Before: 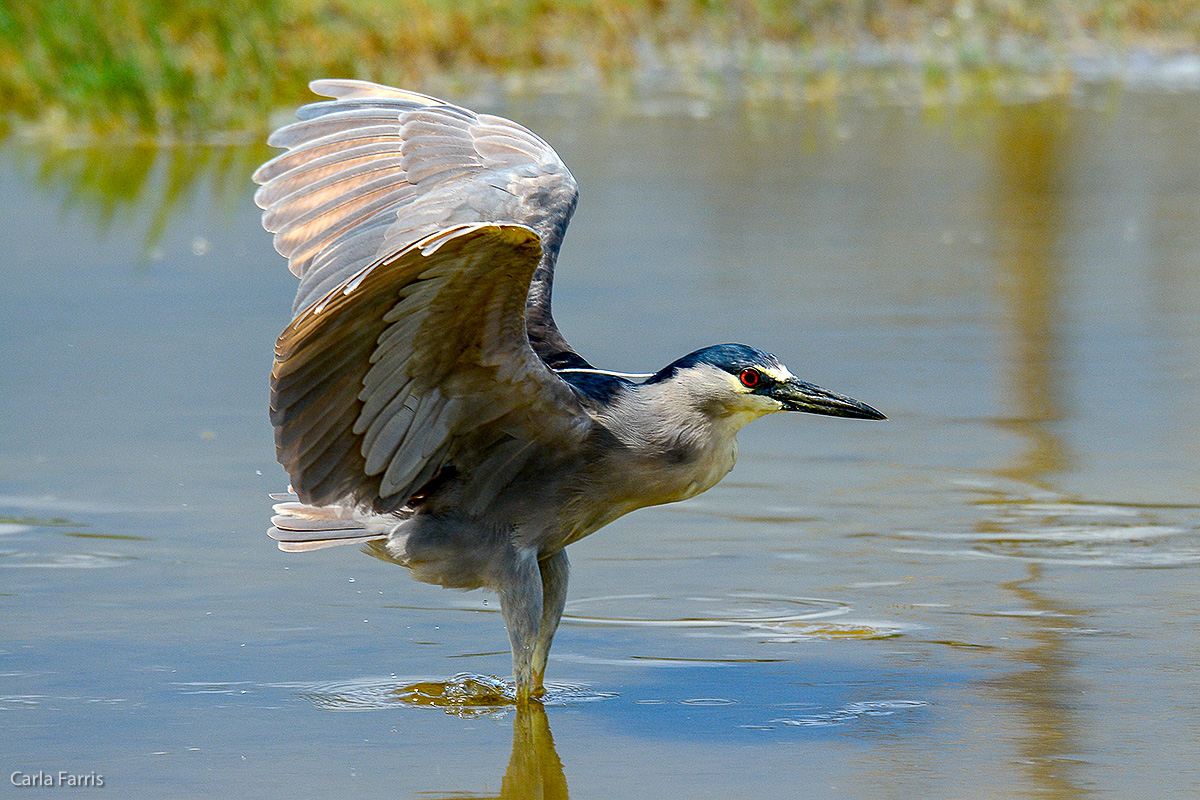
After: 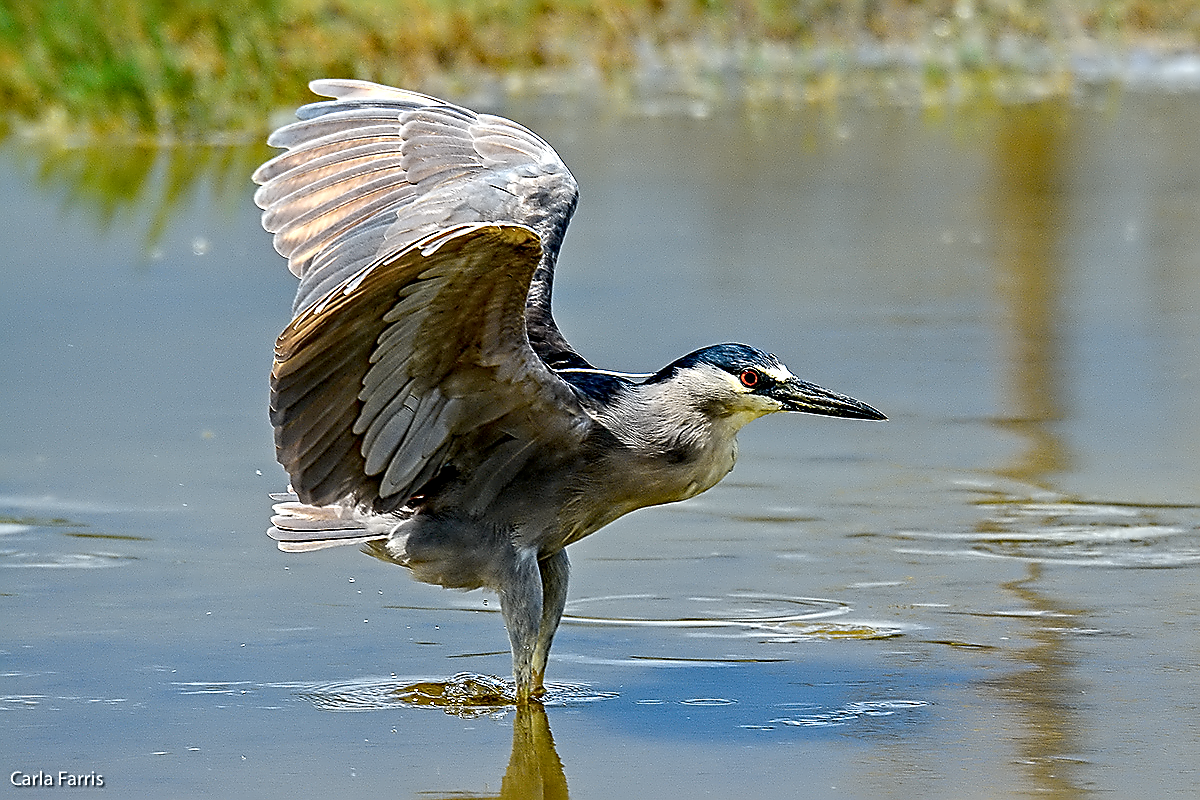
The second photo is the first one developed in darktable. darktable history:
contrast equalizer: octaves 7, y [[0.5, 0.542, 0.583, 0.625, 0.667, 0.708], [0.5 ×6], [0.5 ×6], [0, 0.033, 0.067, 0.1, 0.133, 0.167], [0, 0.05, 0.1, 0.15, 0.2, 0.25]]
sharpen: on, module defaults
